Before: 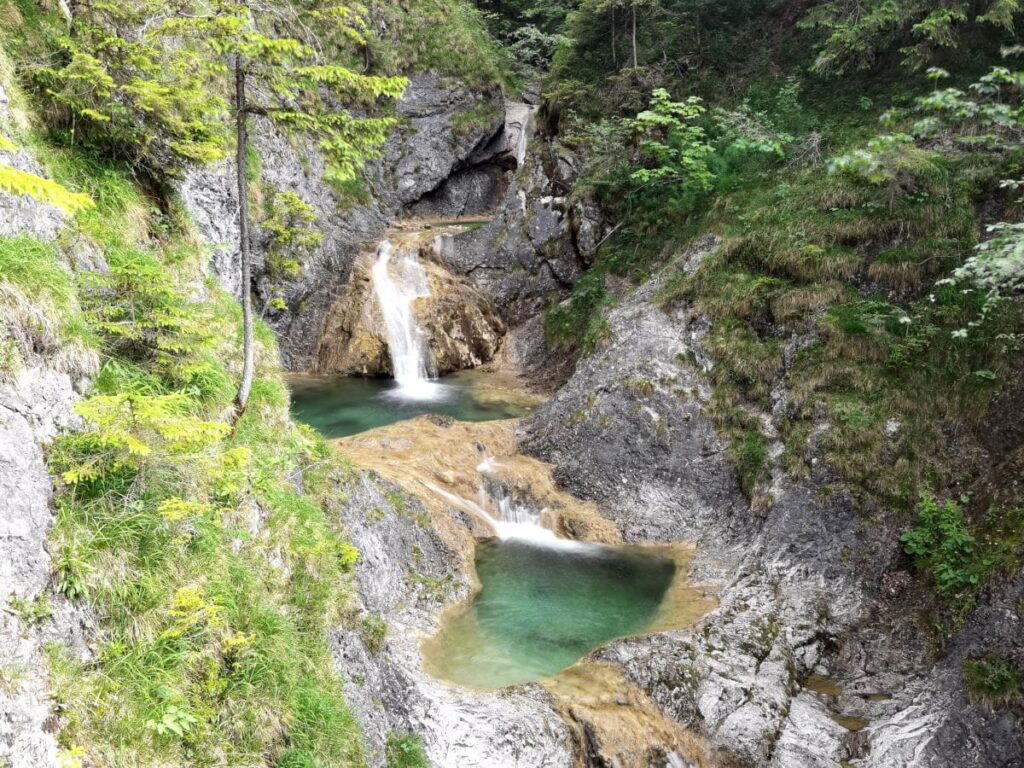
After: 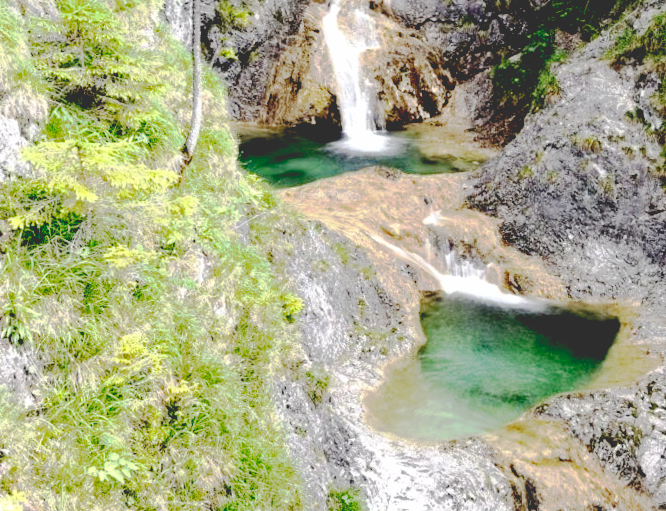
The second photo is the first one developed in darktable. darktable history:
base curve: curves: ch0 [(0.065, 0.026) (0.236, 0.358) (0.53, 0.546) (0.777, 0.841) (0.924, 0.992)], preserve colors none
crop and rotate: angle -1.11°, left 4.006%, top 31.69%, right 29.234%
